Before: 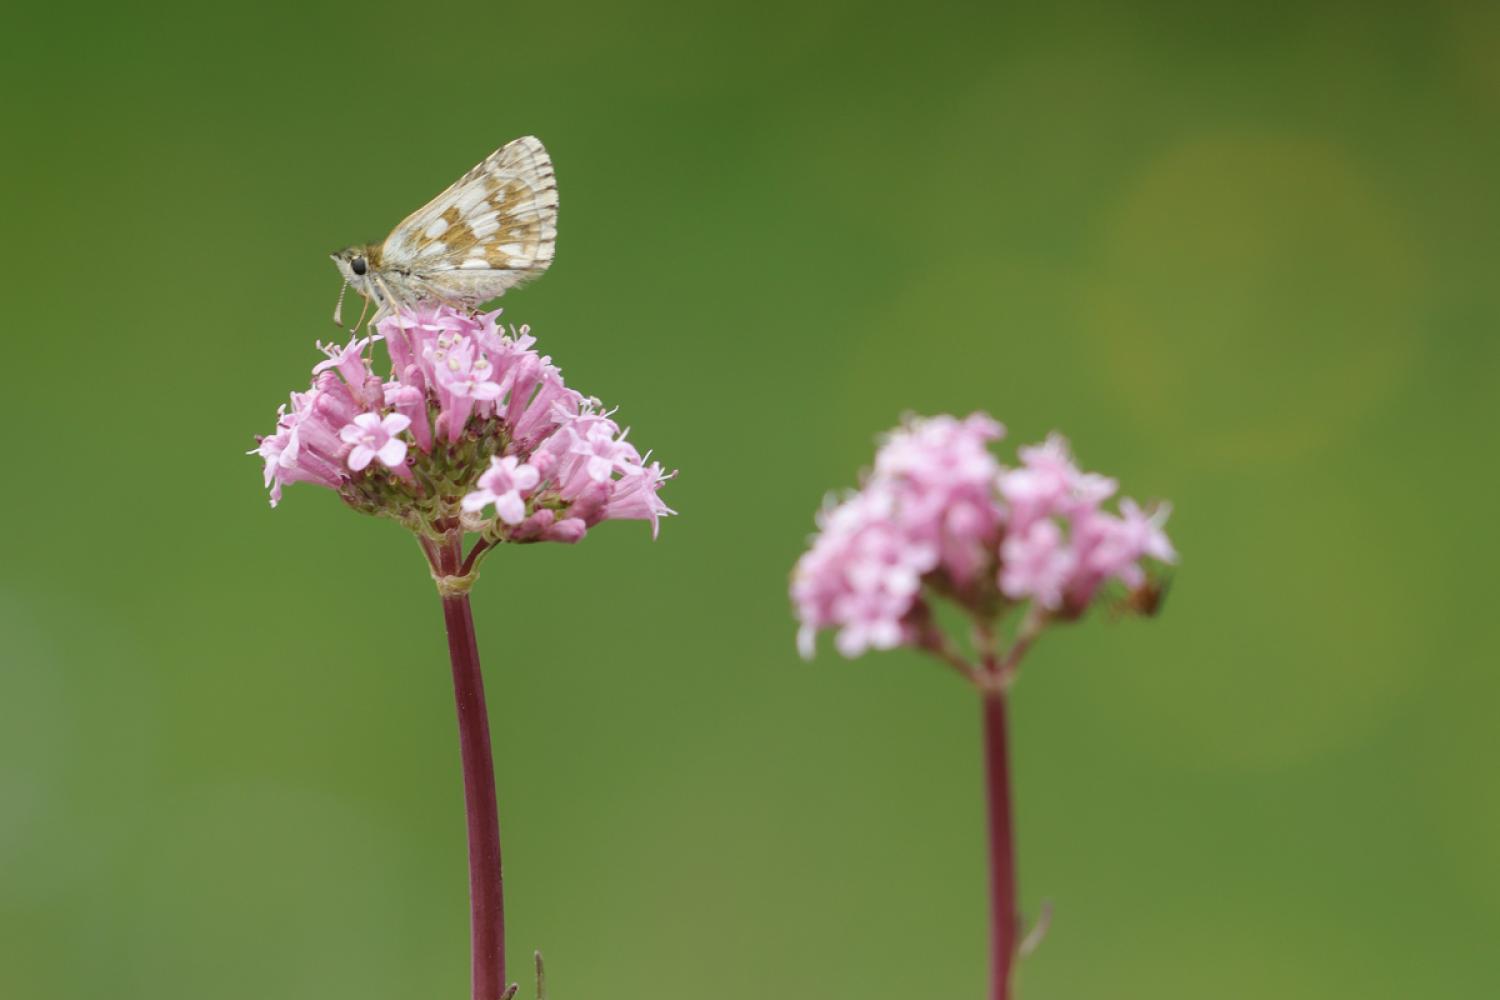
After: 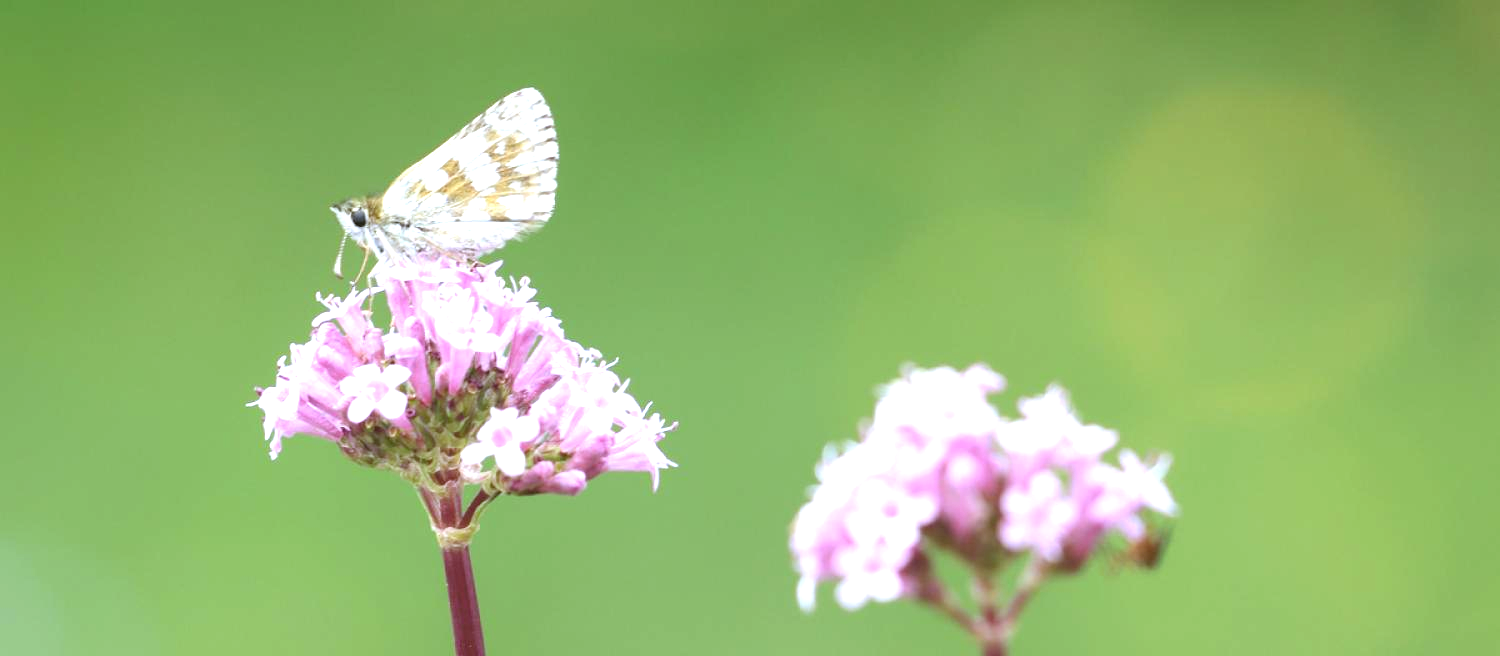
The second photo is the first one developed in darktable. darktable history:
contrast brightness saturation: contrast 0.01, saturation -0.05
crop and rotate: top 4.848%, bottom 29.503%
white balance: red 0.948, green 1.02, blue 1.176
exposure: exposure 1.2 EV, compensate highlight preservation false
